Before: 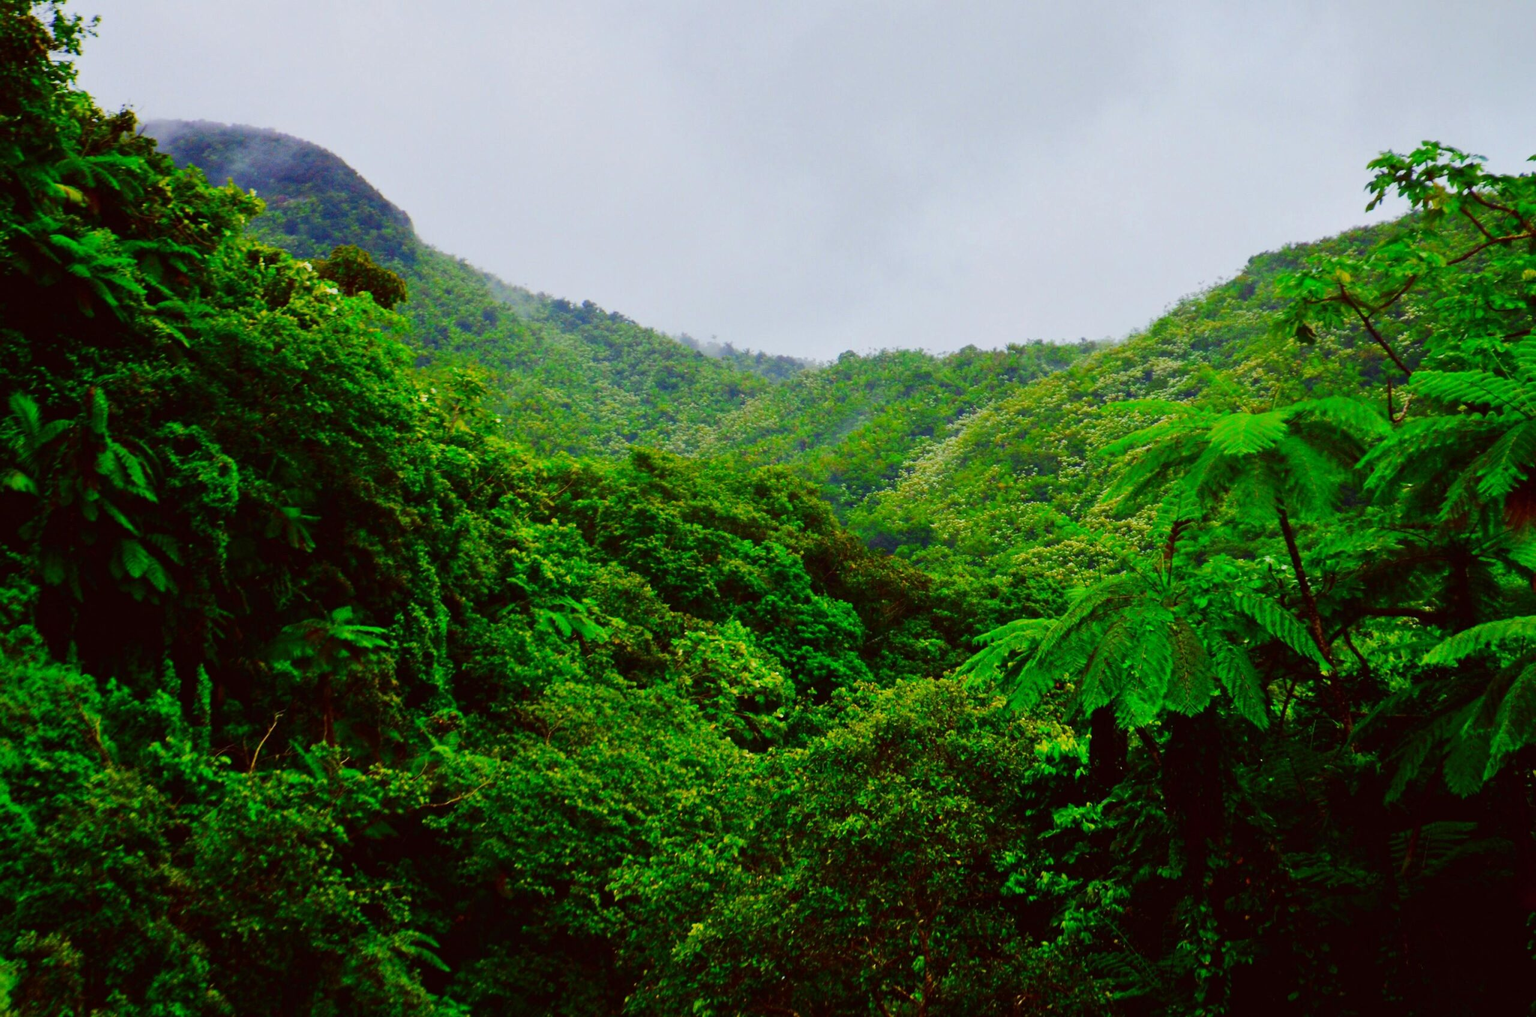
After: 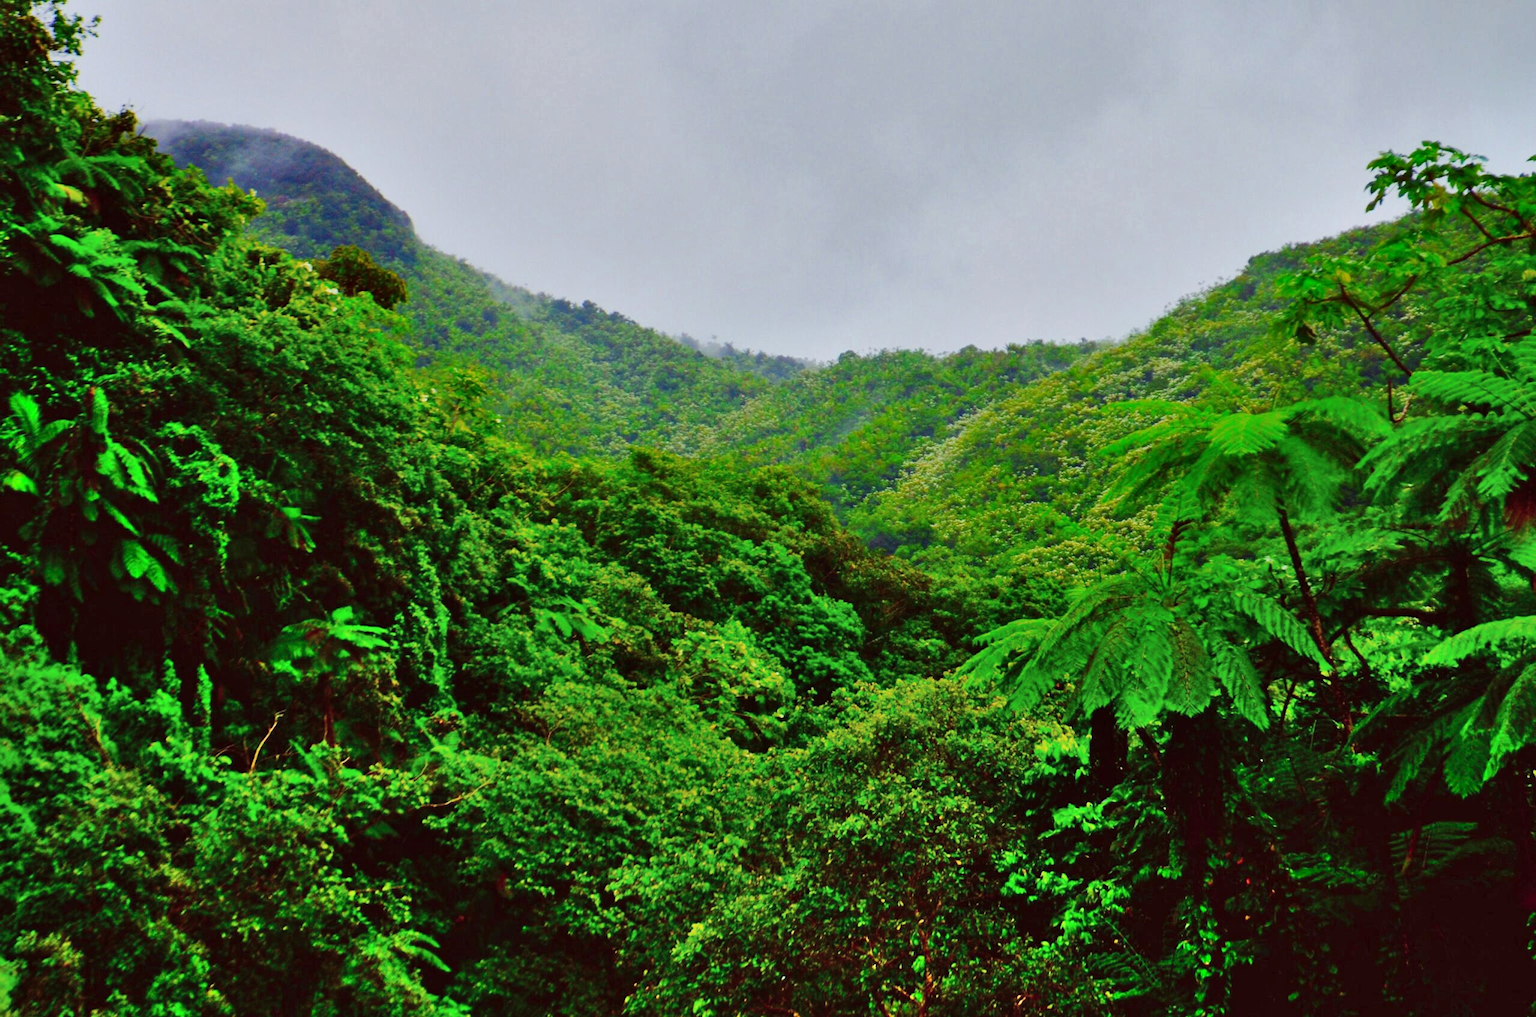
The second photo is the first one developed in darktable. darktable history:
shadows and highlights: shadows 60.34, highlights color adjustment 0.748%, soften with gaussian
